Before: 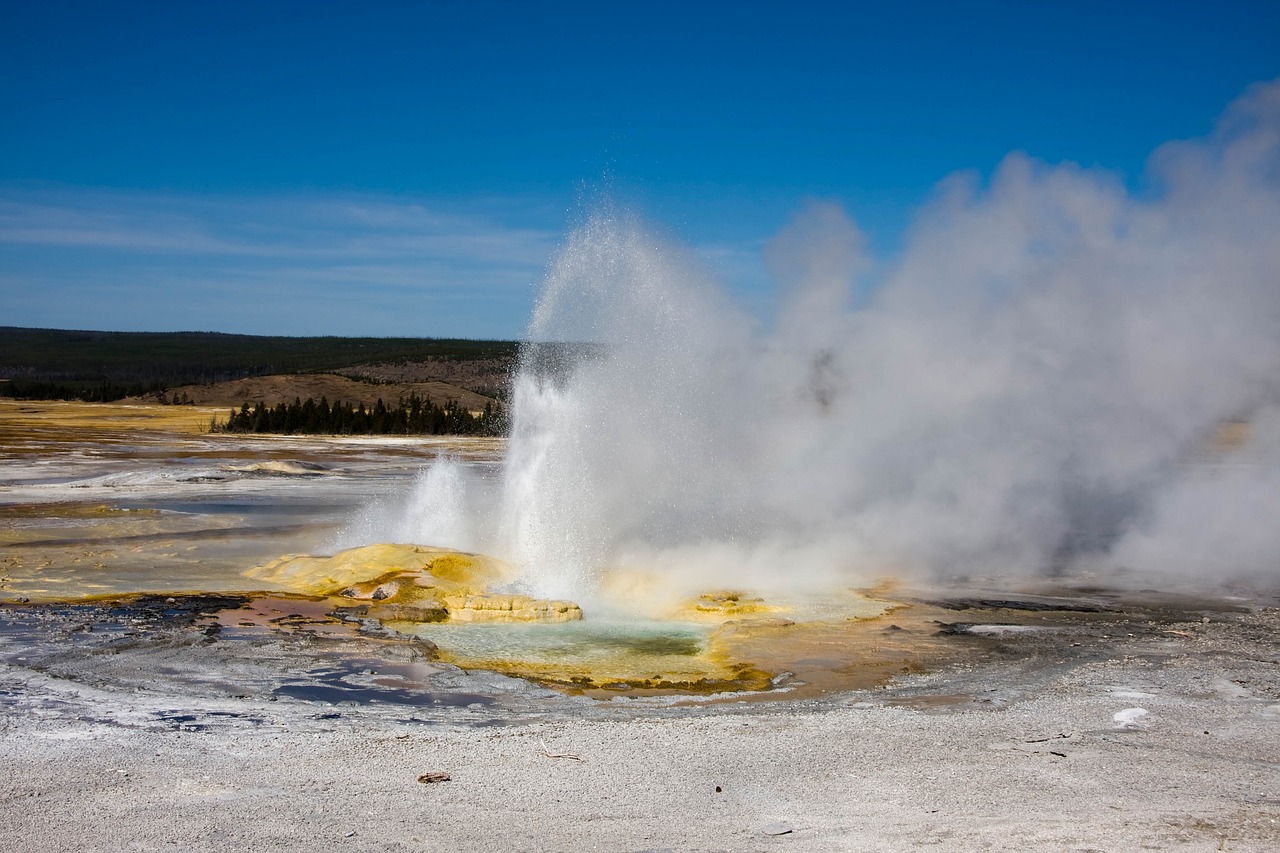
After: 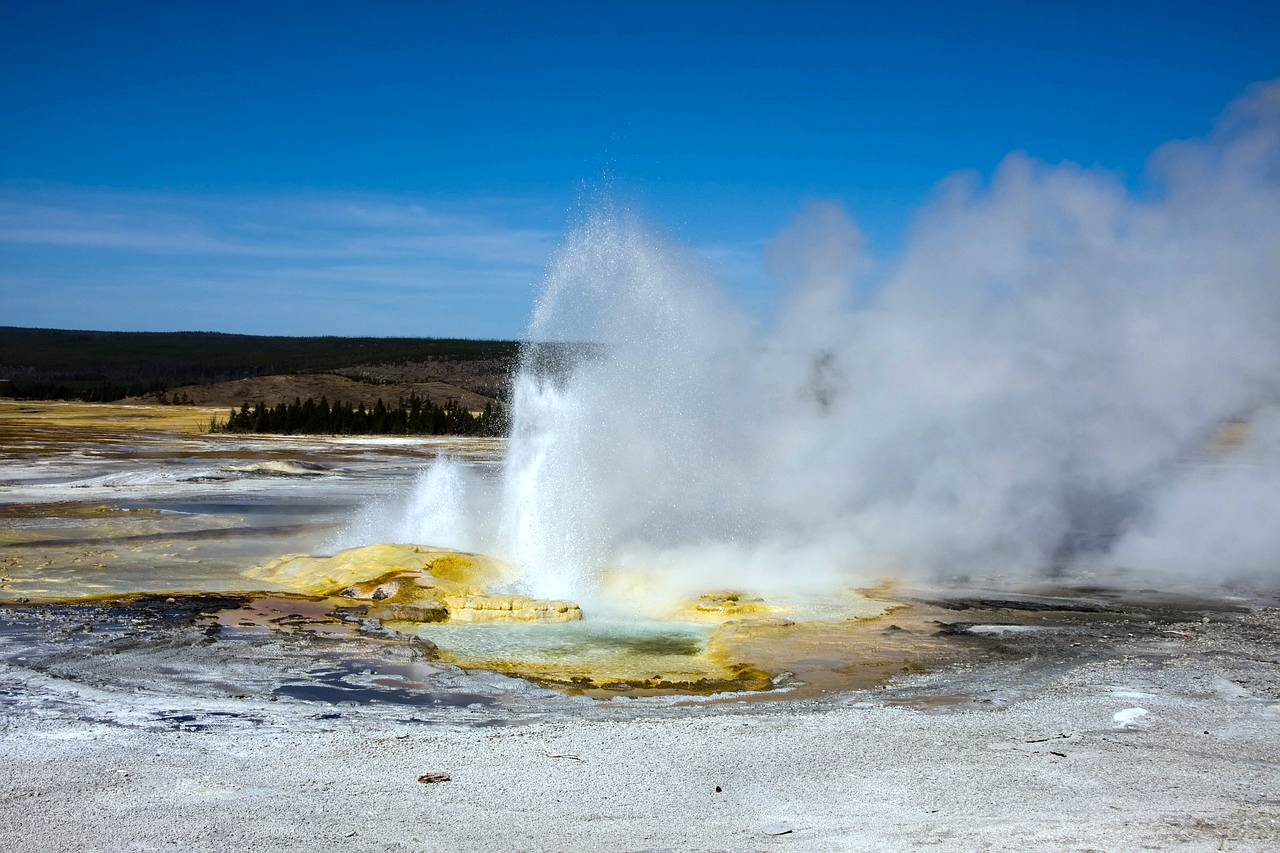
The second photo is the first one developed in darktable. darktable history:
white balance: red 0.925, blue 1.046
tone equalizer: -8 EV -0.417 EV, -7 EV -0.389 EV, -6 EV -0.333 EV, -5 EV -0.222 EV, -3 EV 0.222 EV, -2 EV 0.333 EV, -1 EV 0.389 EV, +0 EV 0.417 EV, edges refinement/feathering 500, mask exposure compensation -1.57 EV, preserve details no
